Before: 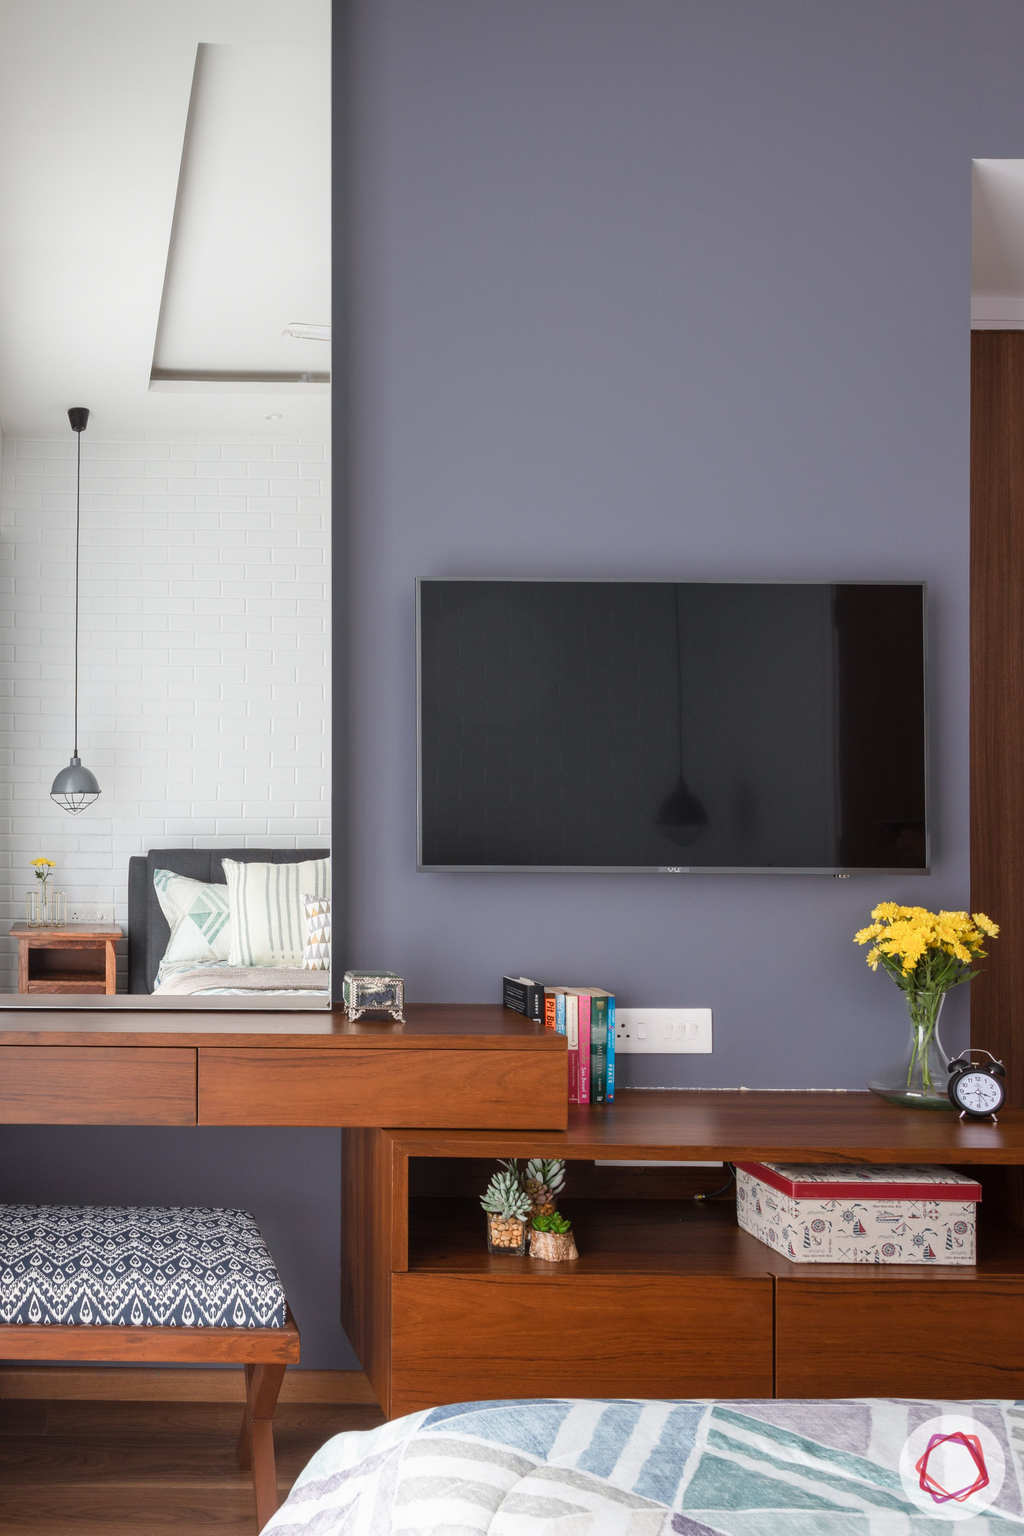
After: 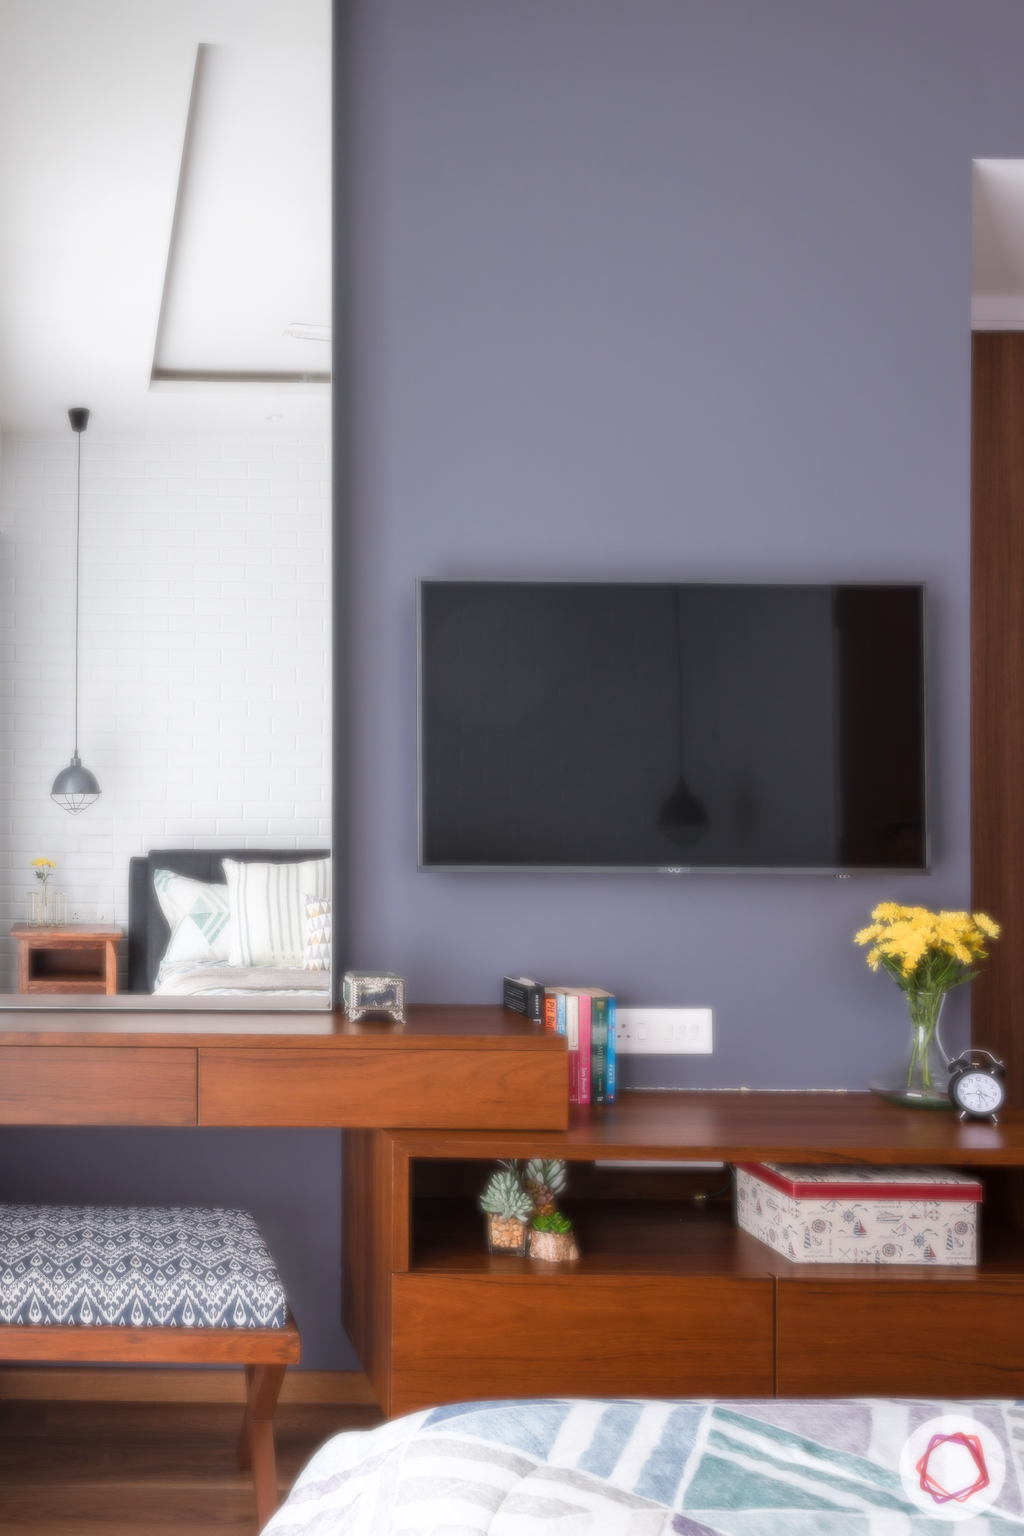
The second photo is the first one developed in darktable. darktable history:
white balance: red 1.004, blue 1.024
velvia: strength 6%
soften: size 8.67%, mix 49%
